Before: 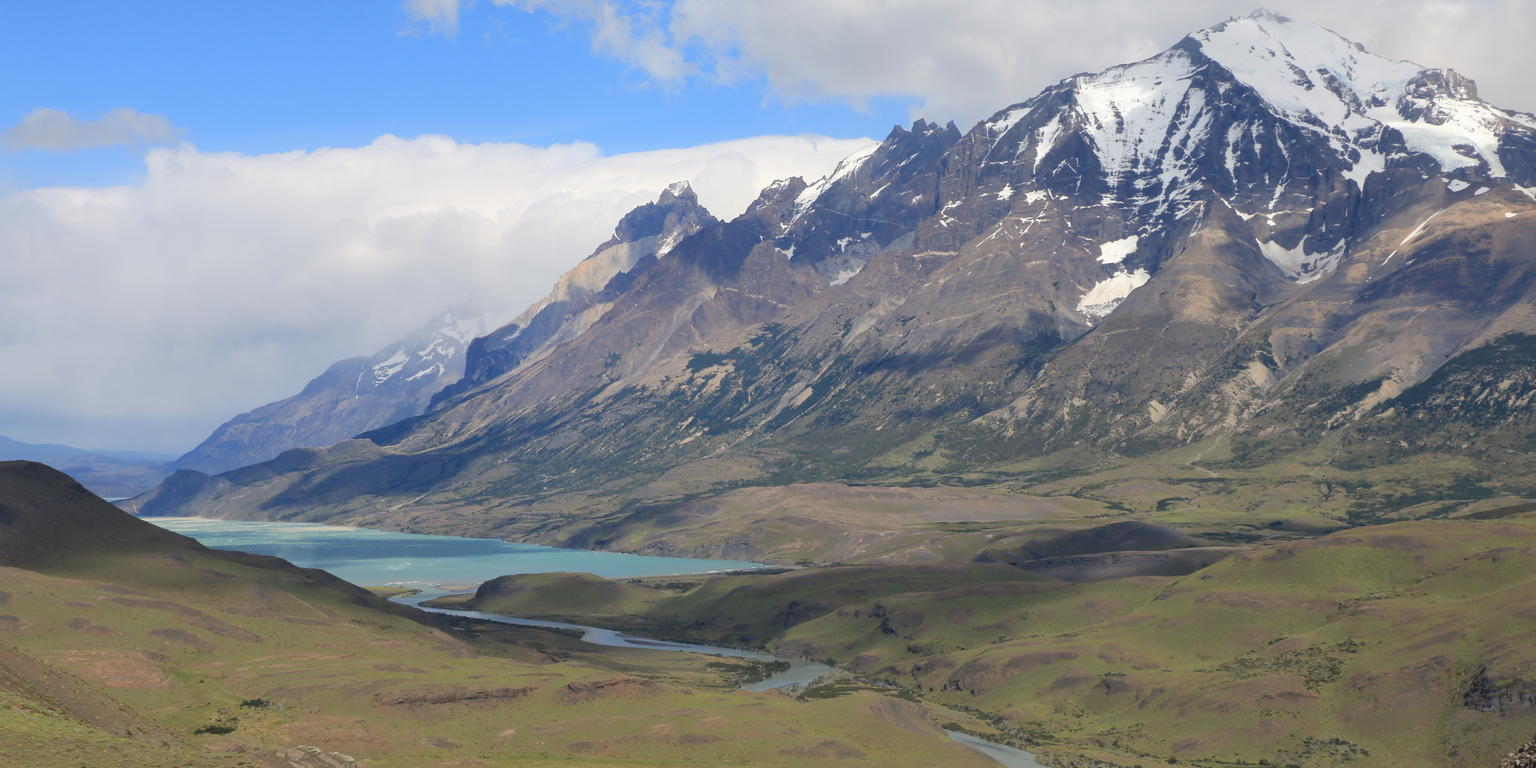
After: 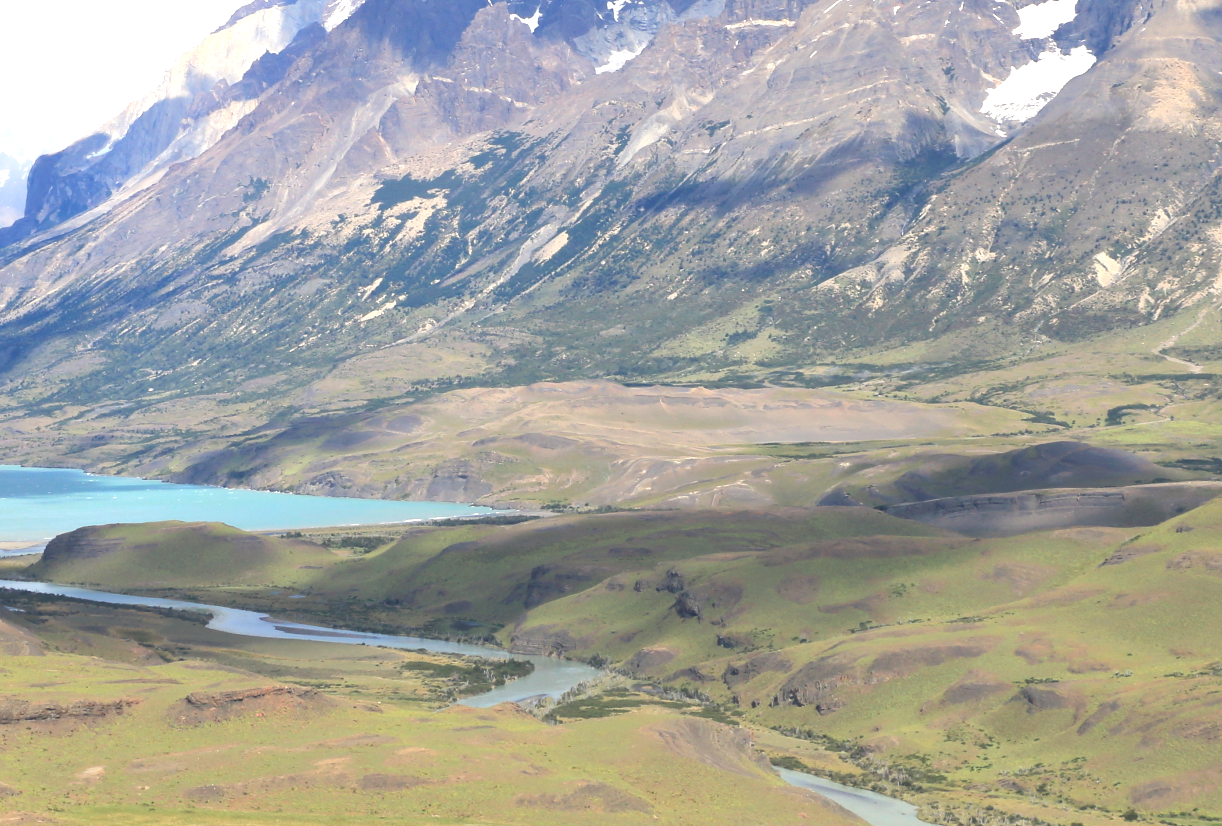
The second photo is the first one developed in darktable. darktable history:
crop and rotate: left 29.237%, top 31.152%, right 19.807%
exposure: black level correction 0, exposure 1.2 EV, compensate exposure bias true, compensate highlight preservation false
